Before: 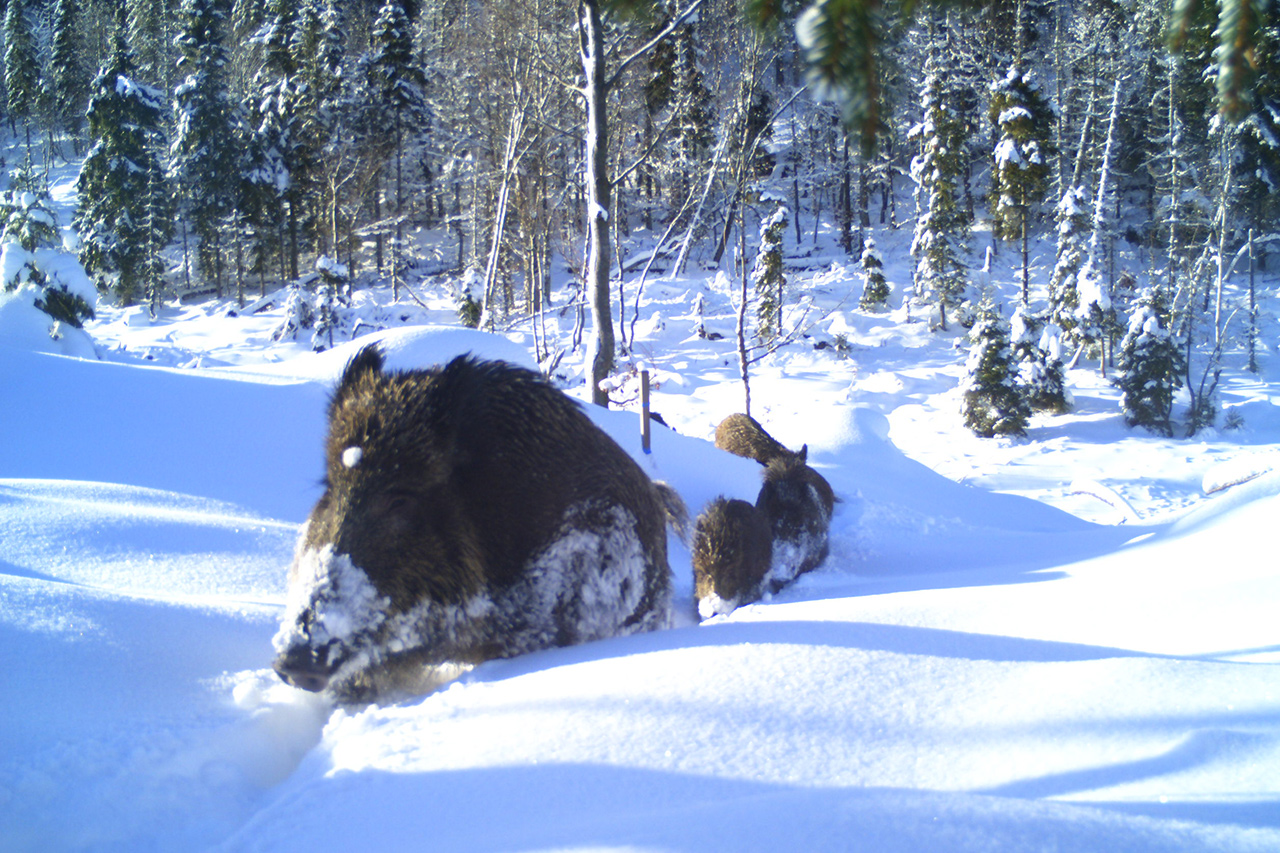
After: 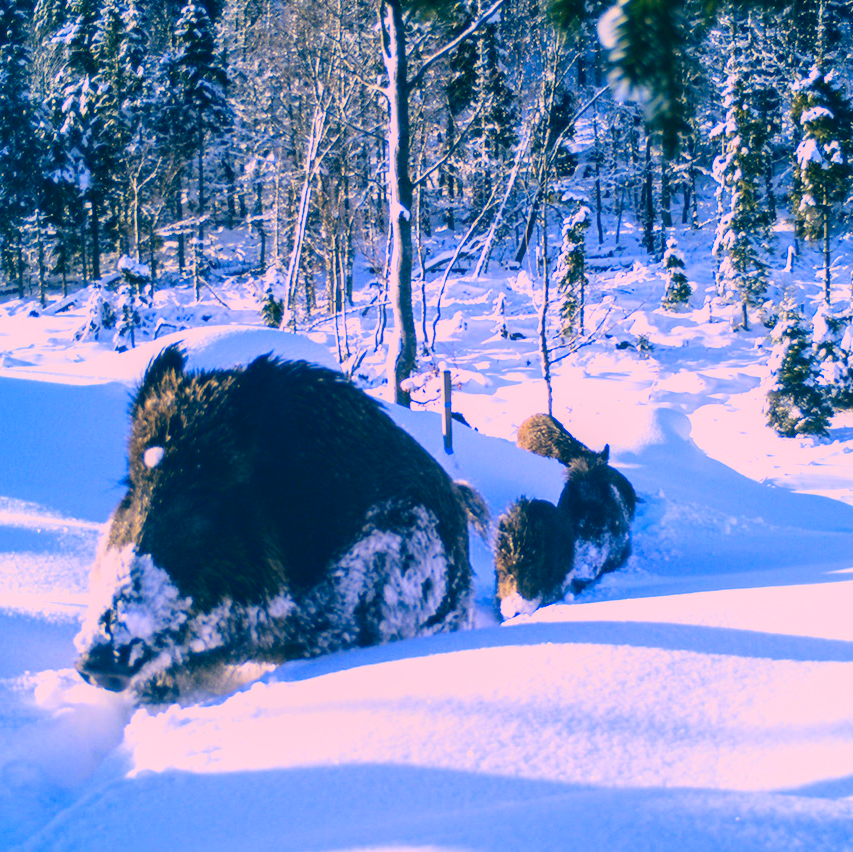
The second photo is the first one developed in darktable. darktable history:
color correction: highlights a* 17.03, highlights b* 0.205, shadows a* -15.38, shadows b* -14.56, saturation 1.5
contrast brightness saturation: contrast 0.01, saturation -0.05
exposure: exposure -0.157 EV, compensate highlight preservation false
crop and rotate: left 15.546%, right 17.787%
local contrast: on, module defaults
filmic rgb: black relative exposure -7.65 EV, white relative exposure 4.56 EV, hardness 3.61, color science v6 (2022)
tone curve: curves: ch0 [(0, 0.032) (0.181, 0.156) (0.751, 0.829) (1, 1)], color space Lab, linked channels, preserve colors none
